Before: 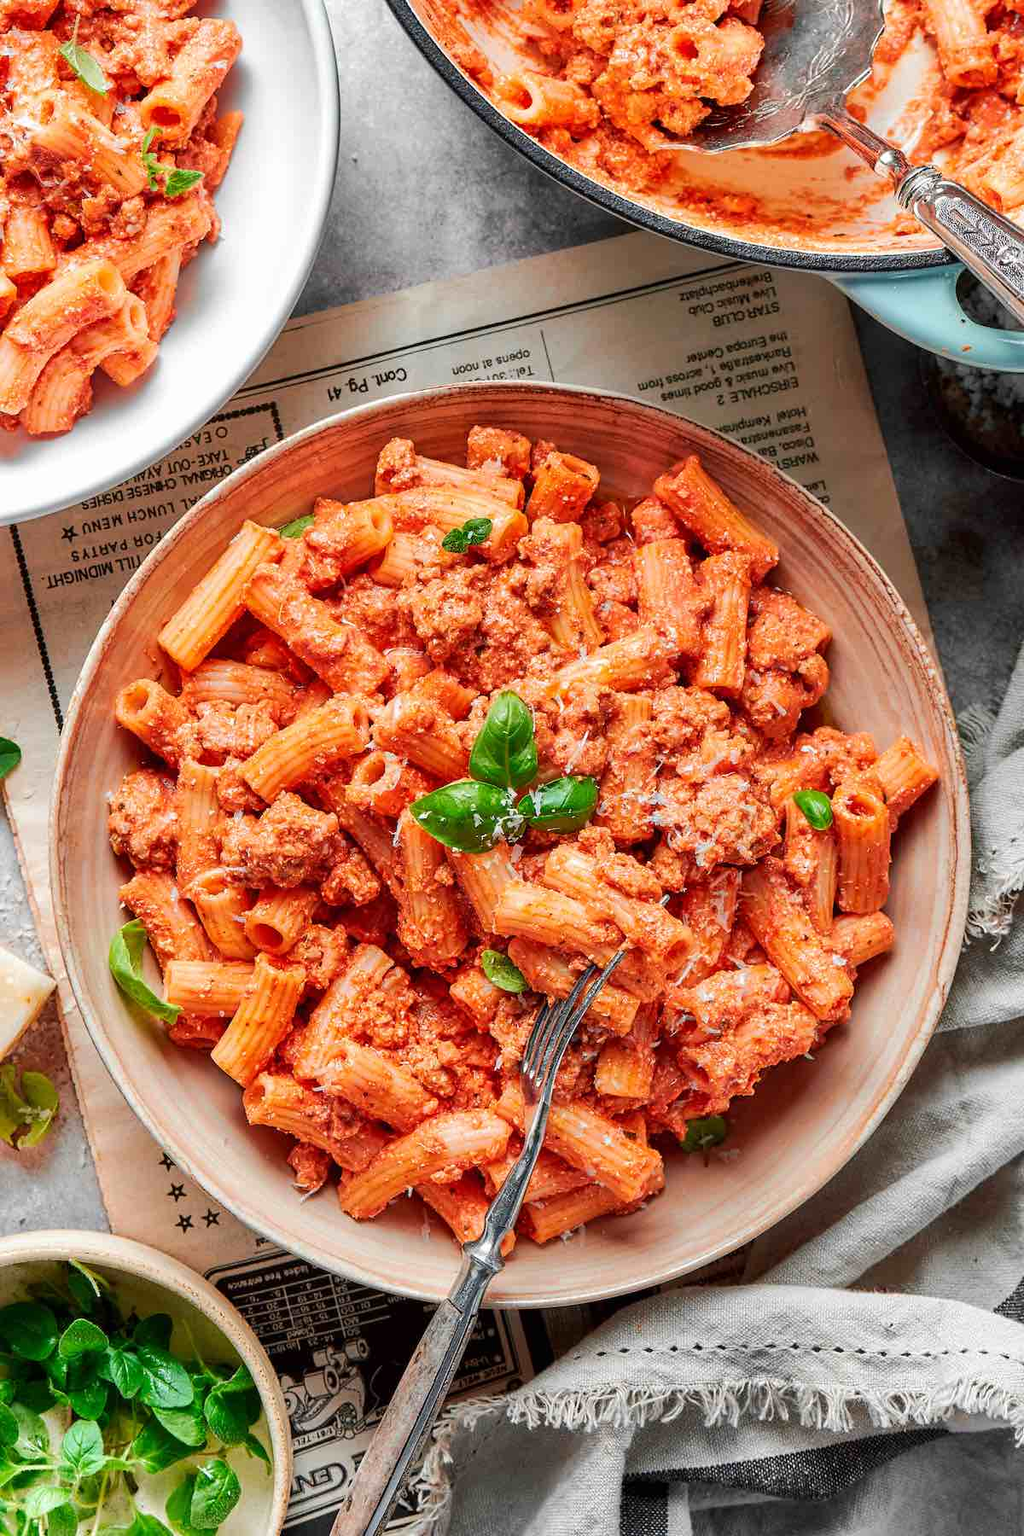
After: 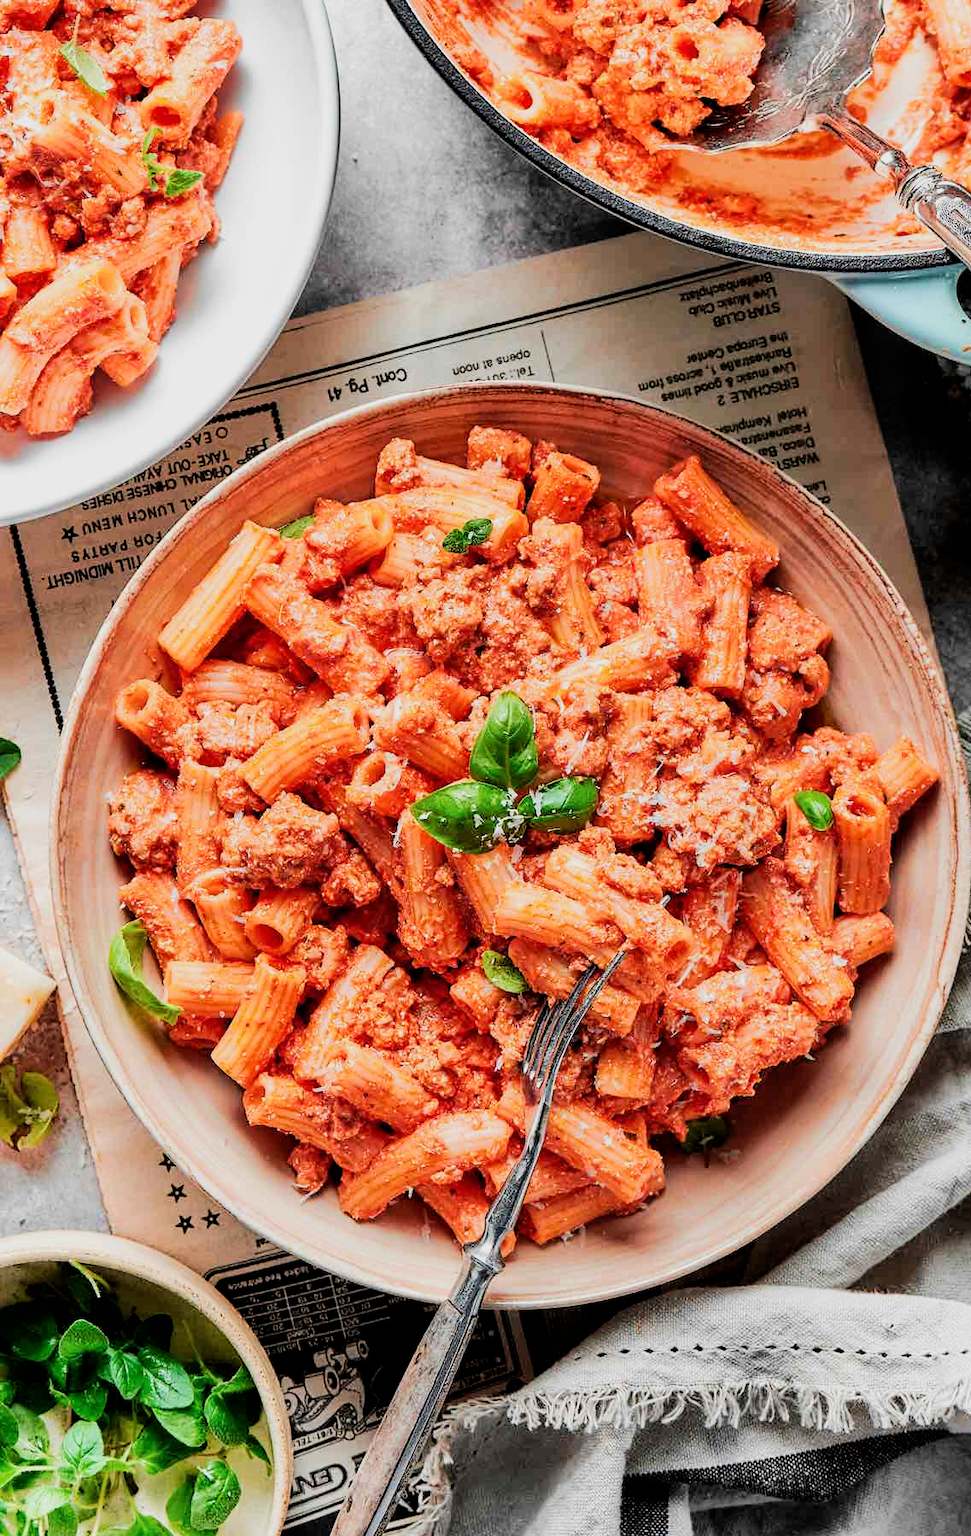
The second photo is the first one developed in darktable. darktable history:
crop and rotate: right 5.167%
exposure: exposure 0.191 EV, compensate highlight preservation false
filmic rgb: black relative exposure -5 EV, hardness 2.88, contrast 1.3, highlights saturation mix -30%
